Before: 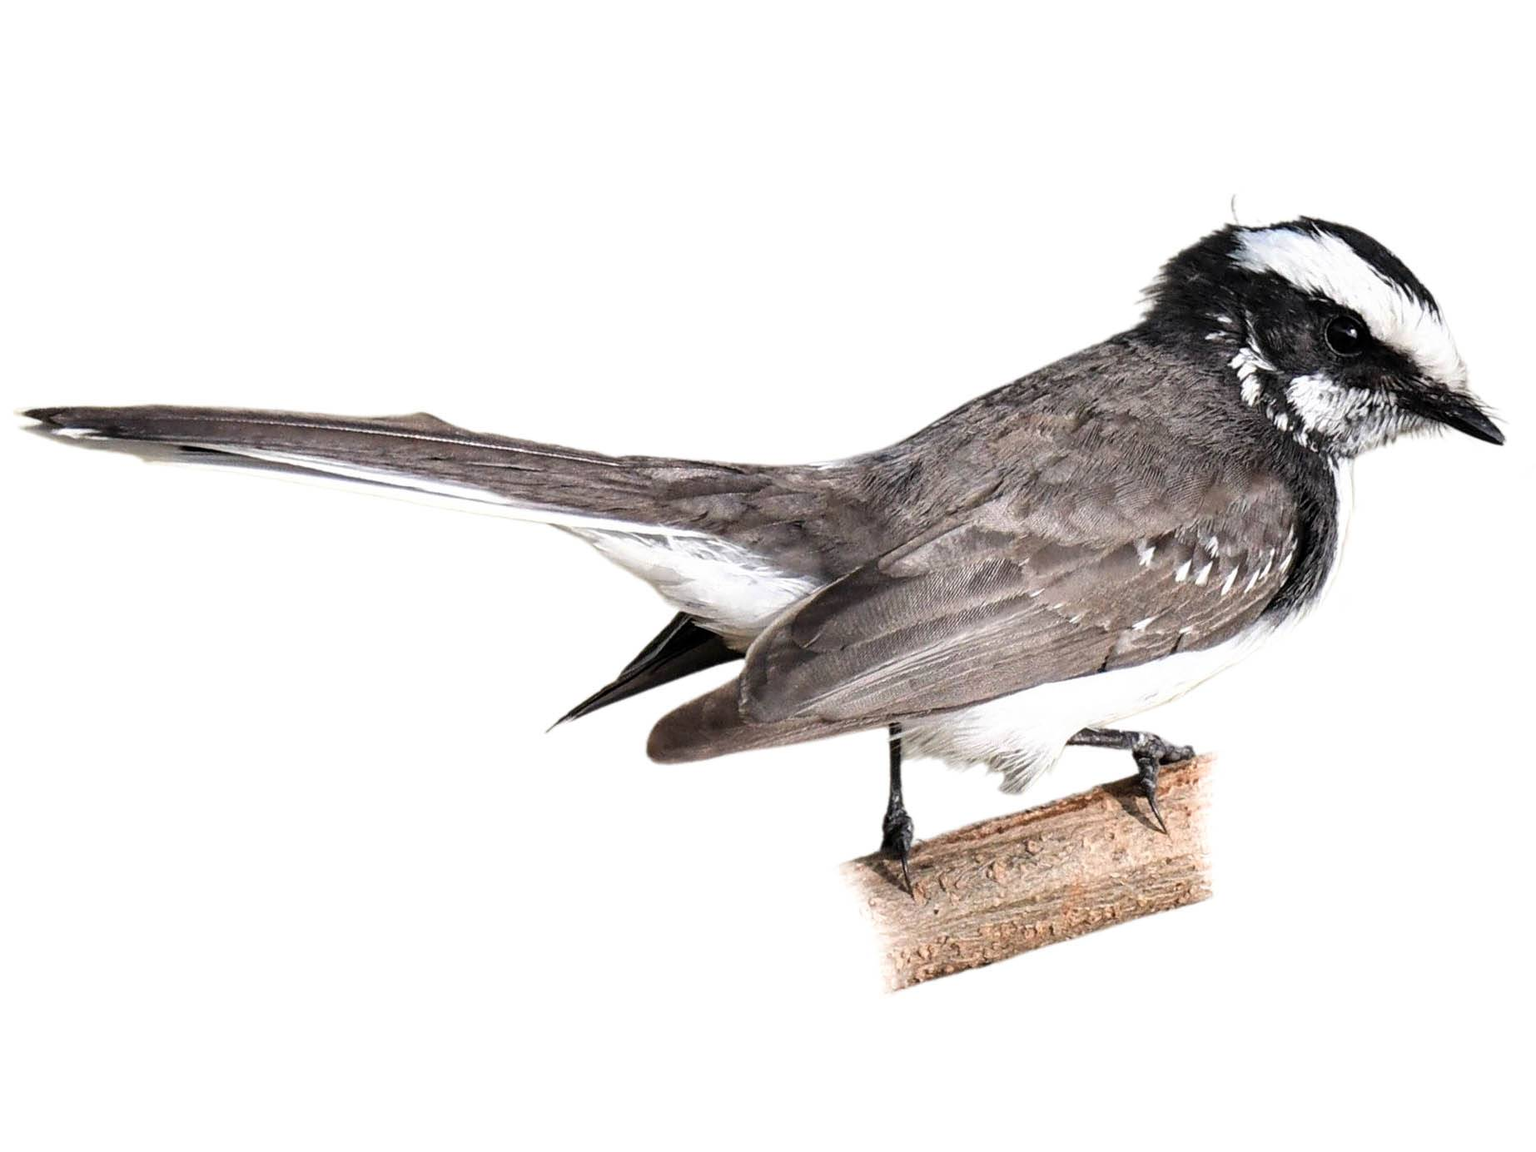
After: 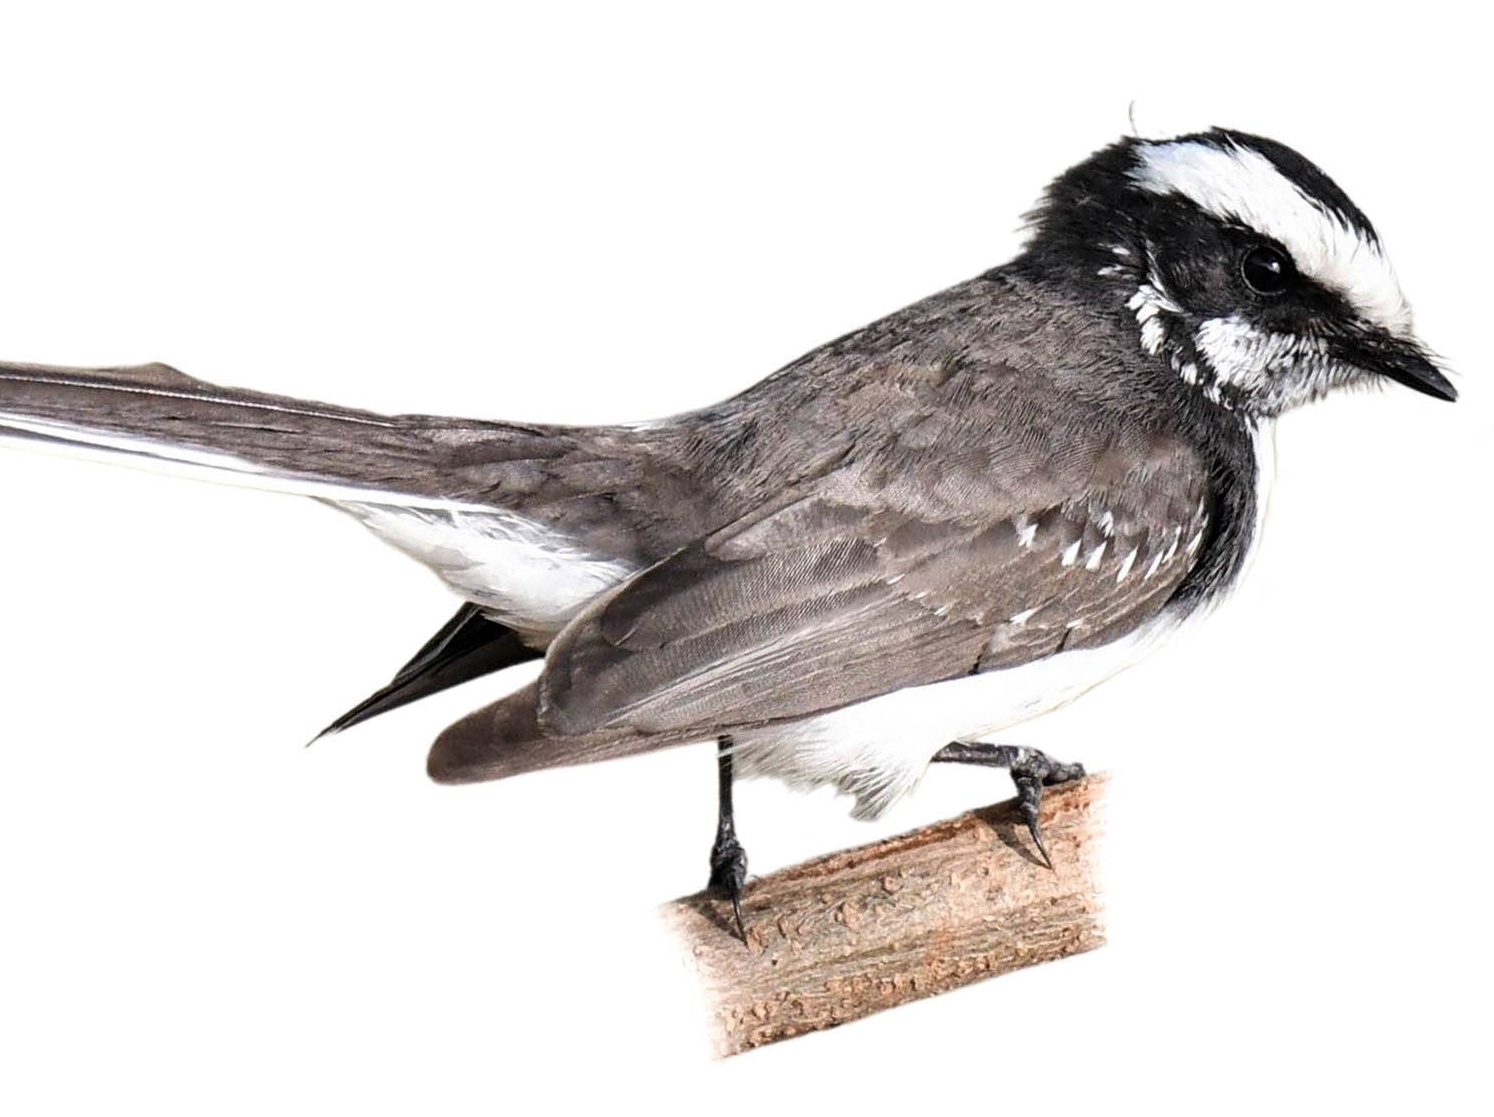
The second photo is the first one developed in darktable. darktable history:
crop: left 18.973%, top 9.615%, right 0%, bottom 9.644%
